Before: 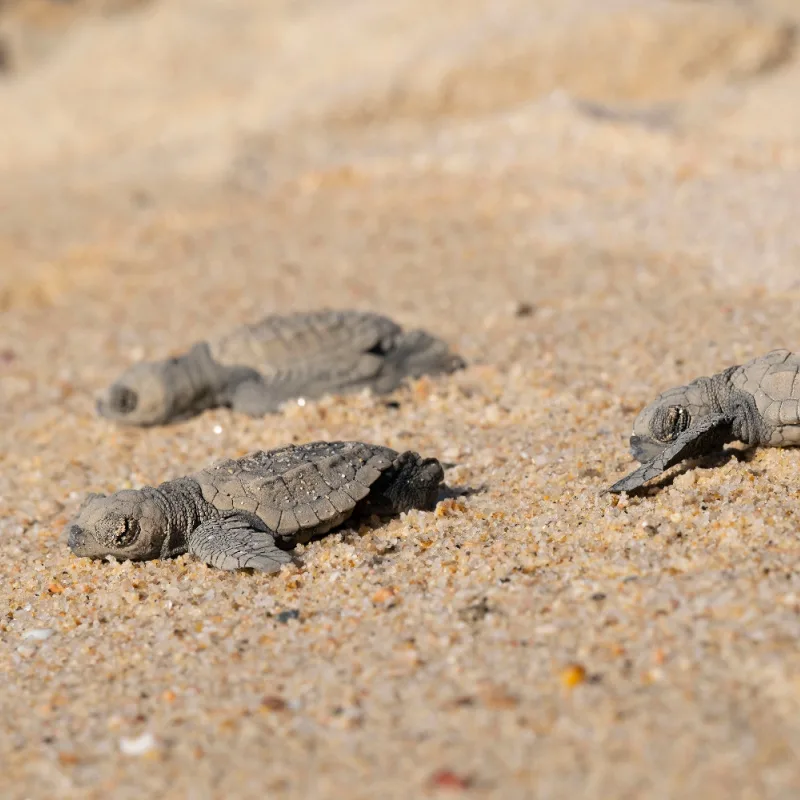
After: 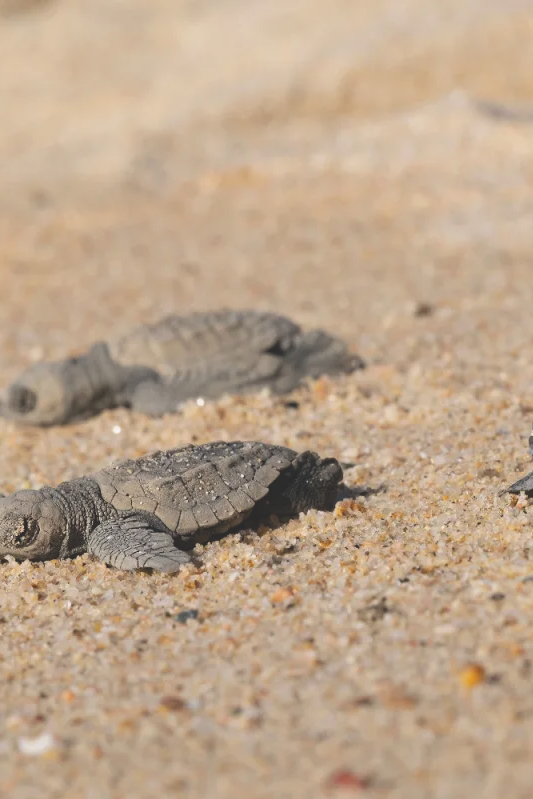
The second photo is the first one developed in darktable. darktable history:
crop and rotate: left 12.739%, right 20.521%
exposure: black level correction -0.026, exposure -0.119 EV, compensate highlight preservation false
